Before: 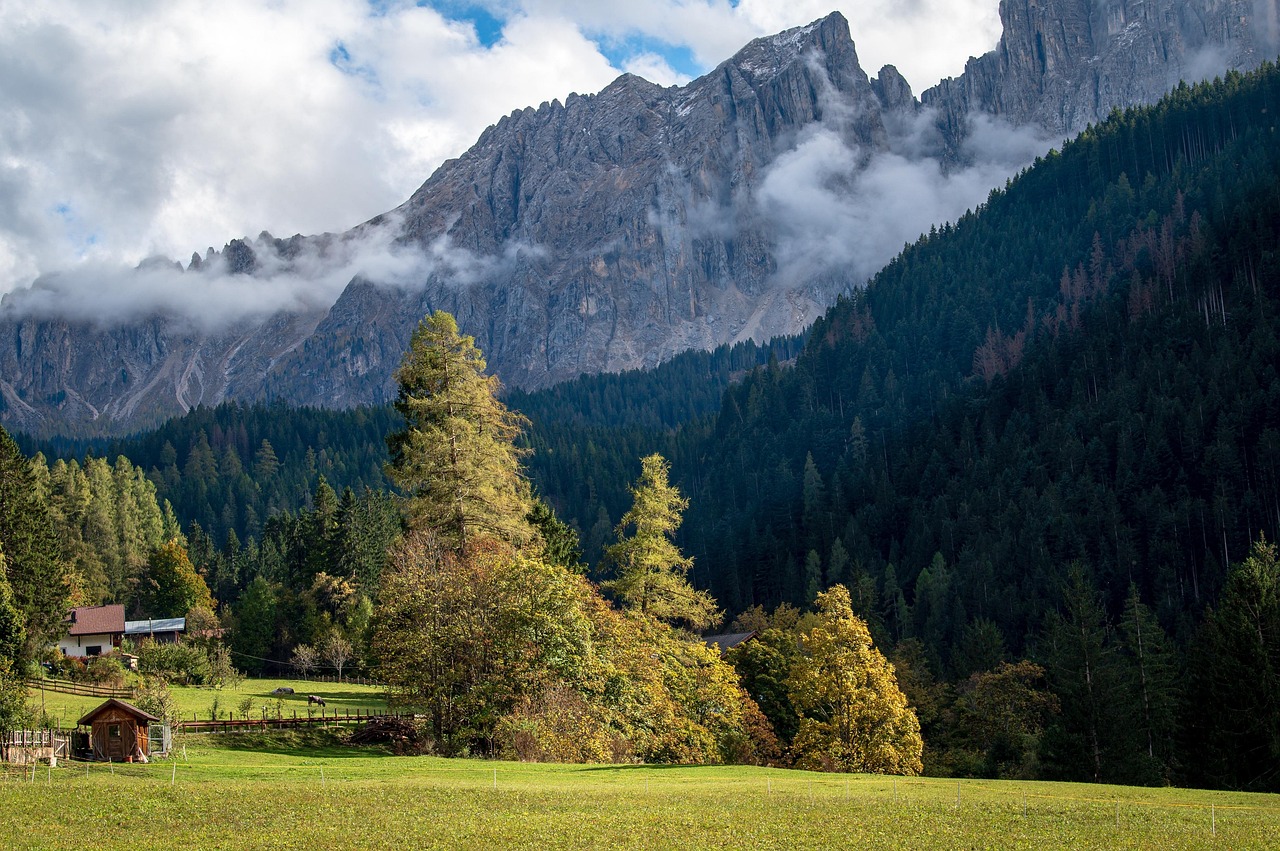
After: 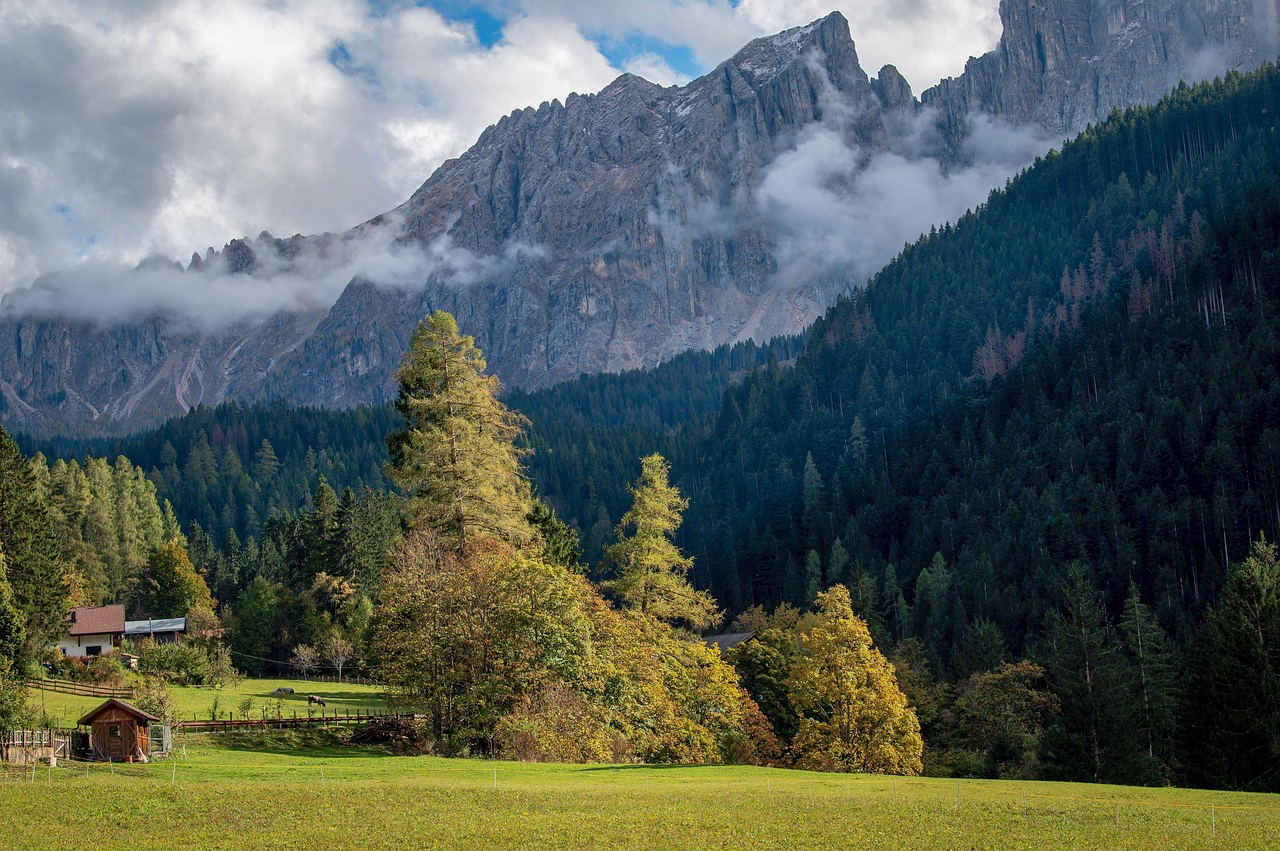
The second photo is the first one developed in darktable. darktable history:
exposure: exposure -0.047 EV, compensate highlight preservation false
shadows and highlights: shadows 39.47, highlights -59.74
